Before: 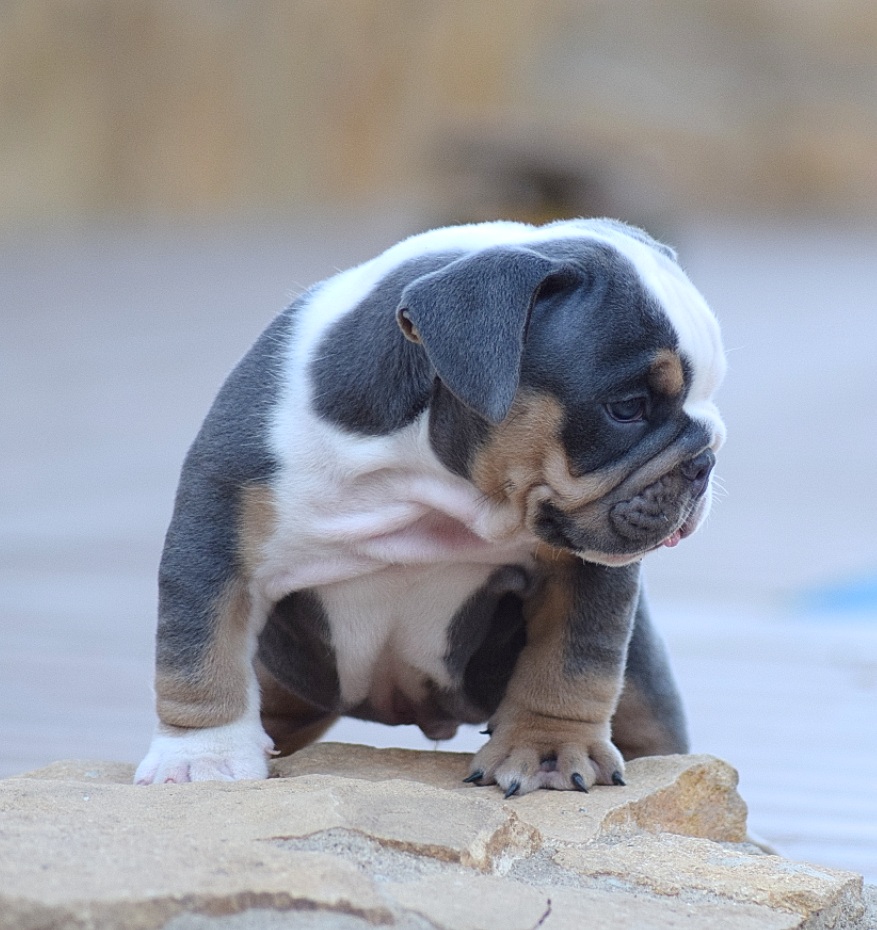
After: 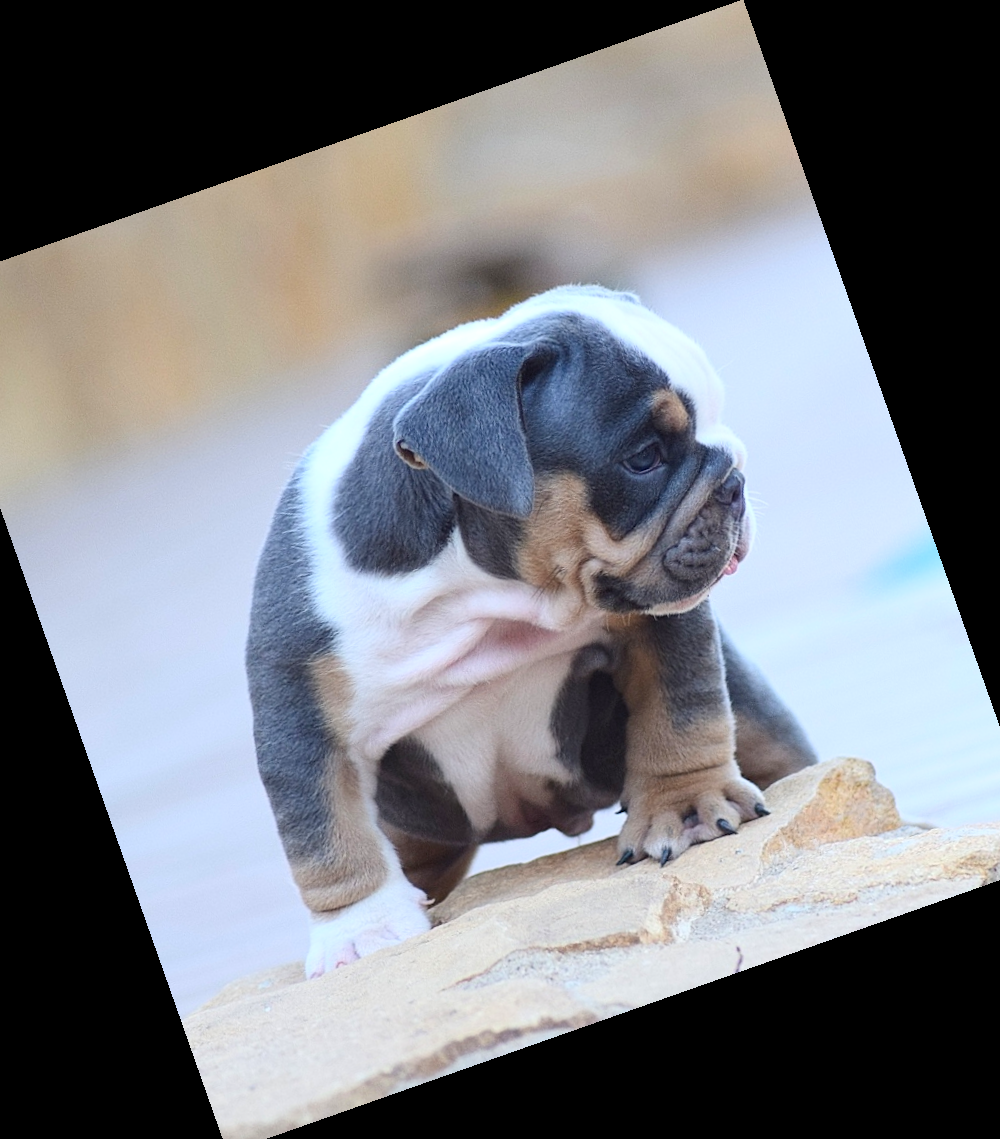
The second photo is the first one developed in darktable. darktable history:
rotate and perspective: rotation -0.45°, automatic cropping original format, crop left 0.008, crop right 0.992, crop top 0.012, crop bottom 0.988
contrast brightness saturation: contrast 0.2, brightness 0.16, saturation 0.22
crop and rotate: angle 19.43°, left 6.812%, right 4.125%, bottom 1.087%
tone equalizer: on, module defaults
